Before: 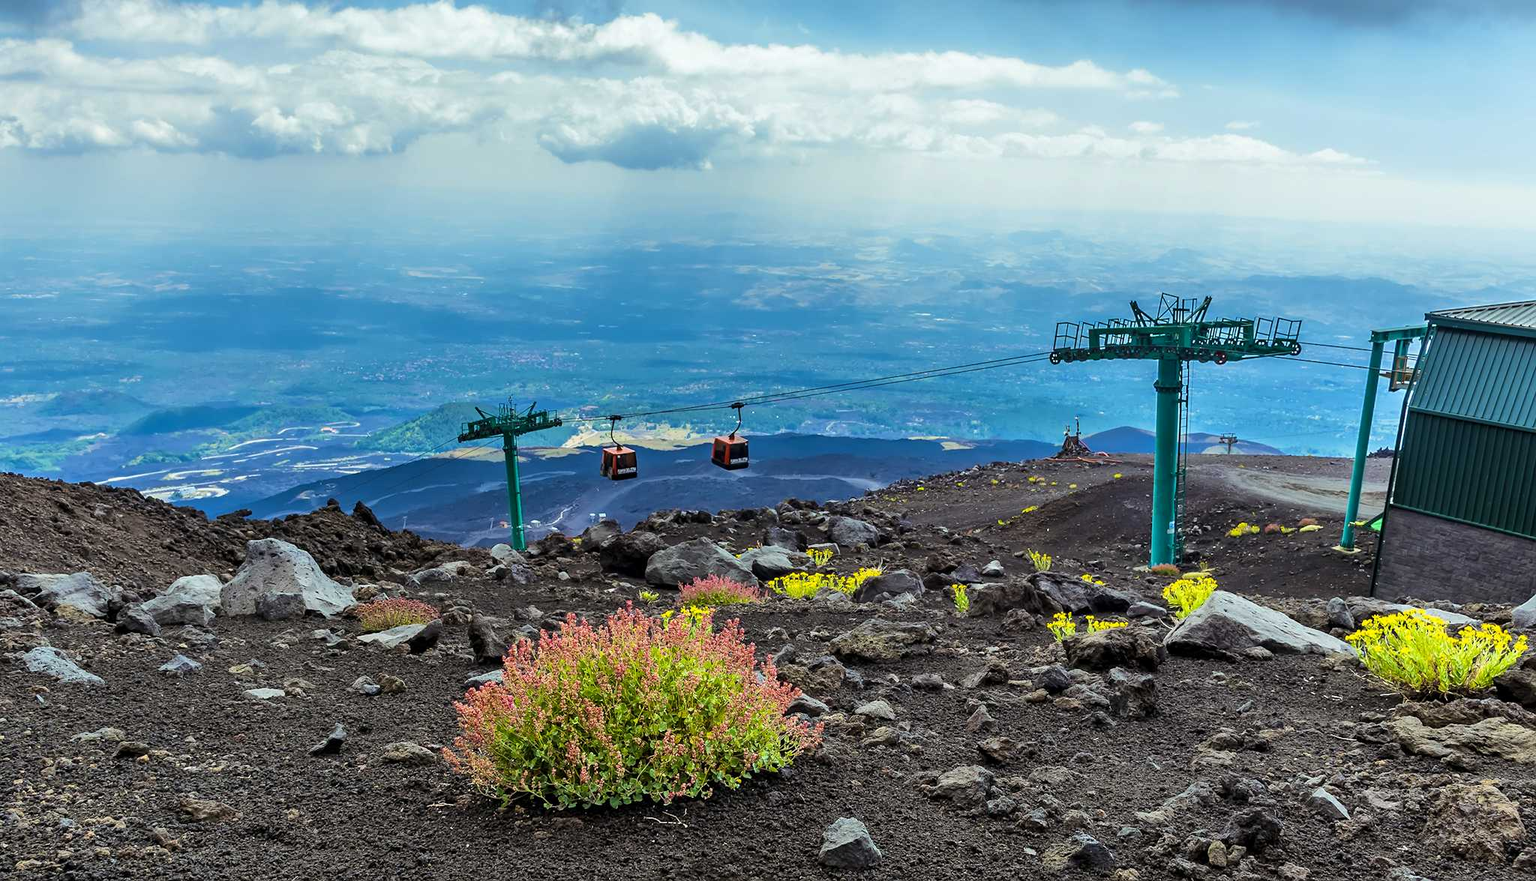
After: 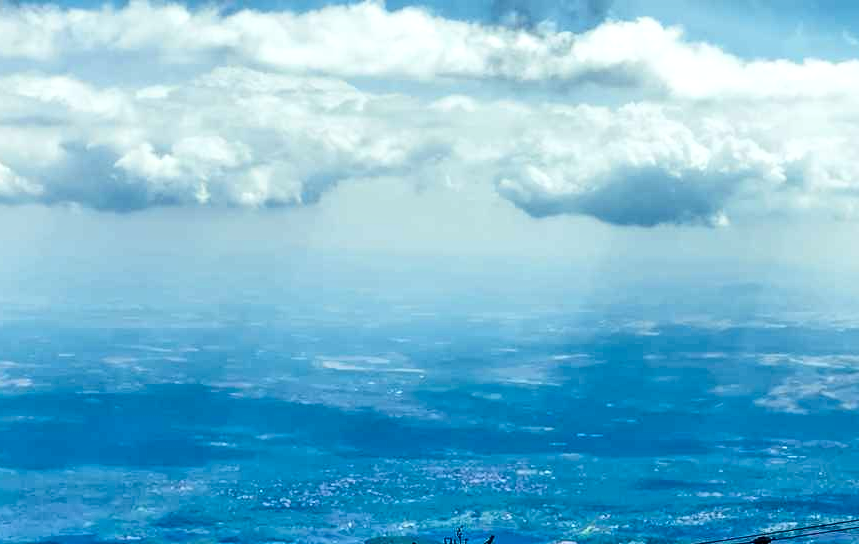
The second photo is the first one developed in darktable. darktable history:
local contrast: on, module defaults
contrast brightness saturation: contrast 0.24, brightness -0.24, saturation 0.14
crop and rotate: left 10.817%, top 0.062%, right 47.194%, bottom 53.626%
tone equalizer: -7 EV 0.15 EV, -6 EV 0.6 EV, -5 EV 1.15 EV, -4 EV 1.33 EV, -3 EV 1.15 EV, -2 EV 0.6 EV, -1 EV 0.15 EV, mask exposure compensation -0.5 EV
